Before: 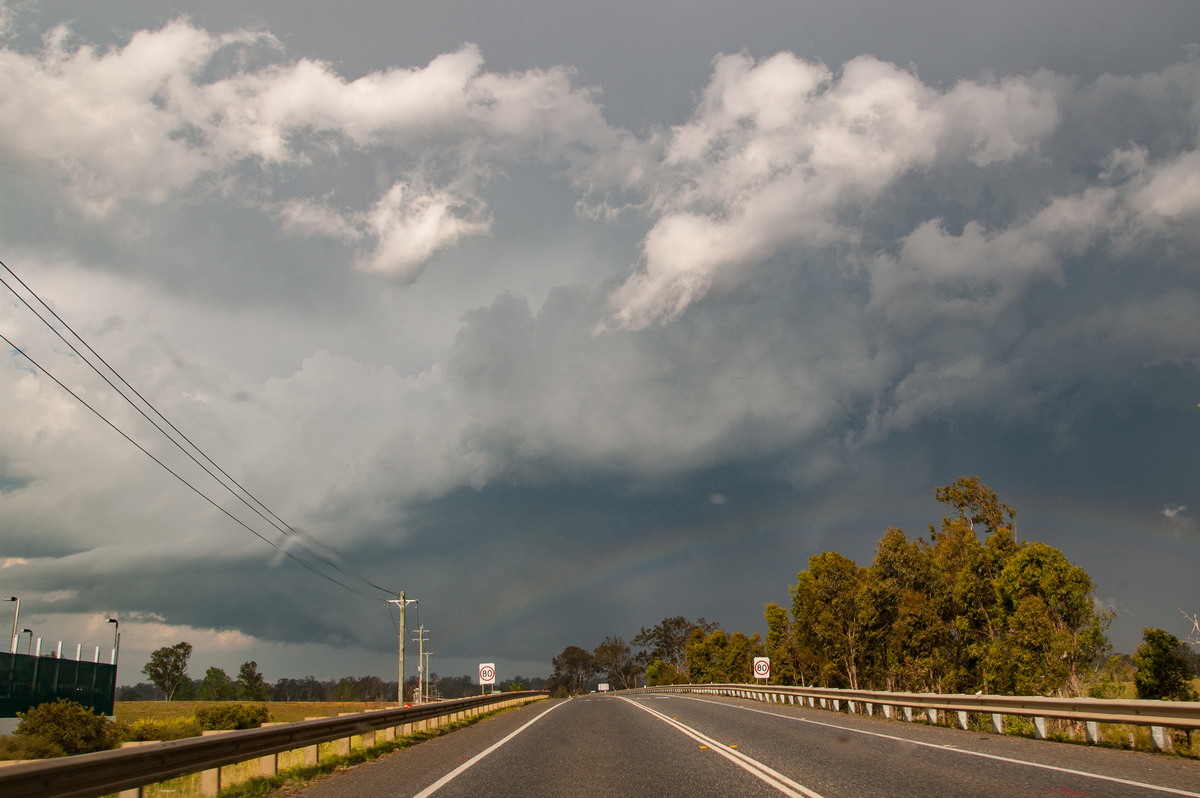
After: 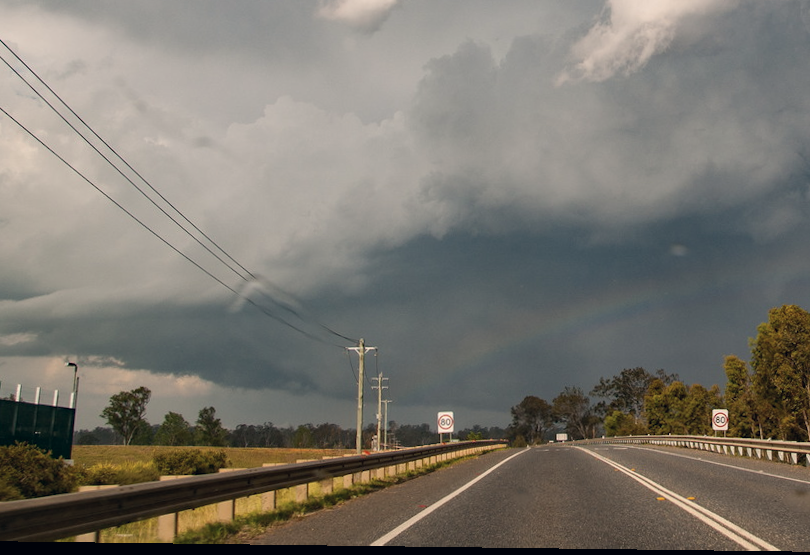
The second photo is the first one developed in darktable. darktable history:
crop and rotate: angle -0.74°, left 3.637%, top 31.756%, right 29.405%
color correction: highlights a* 2.82, highlights b* 5, shadows a* -2.61, shadows b* -4.83, saturation 0.811
